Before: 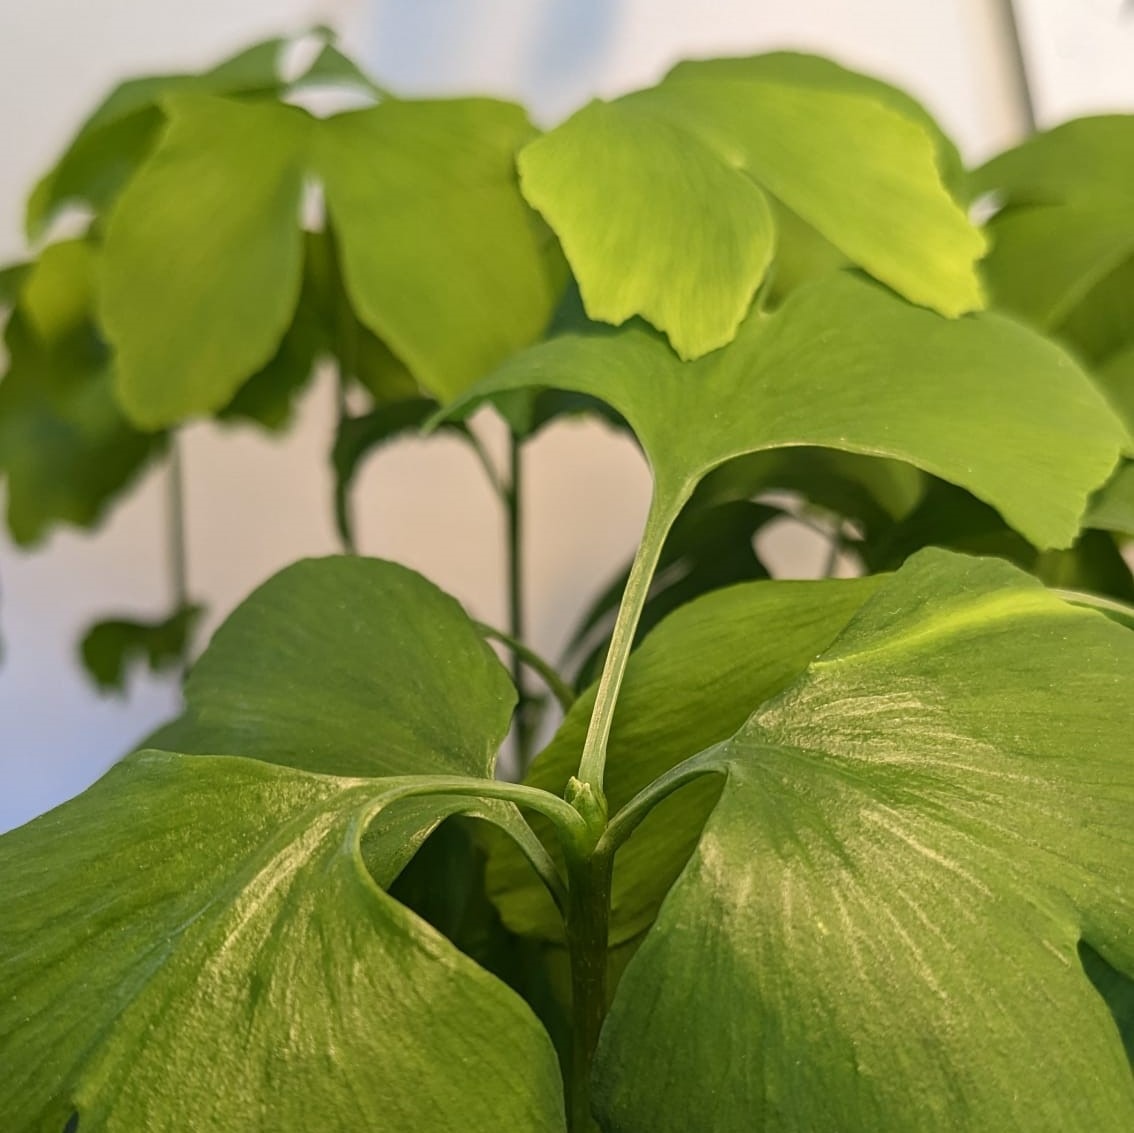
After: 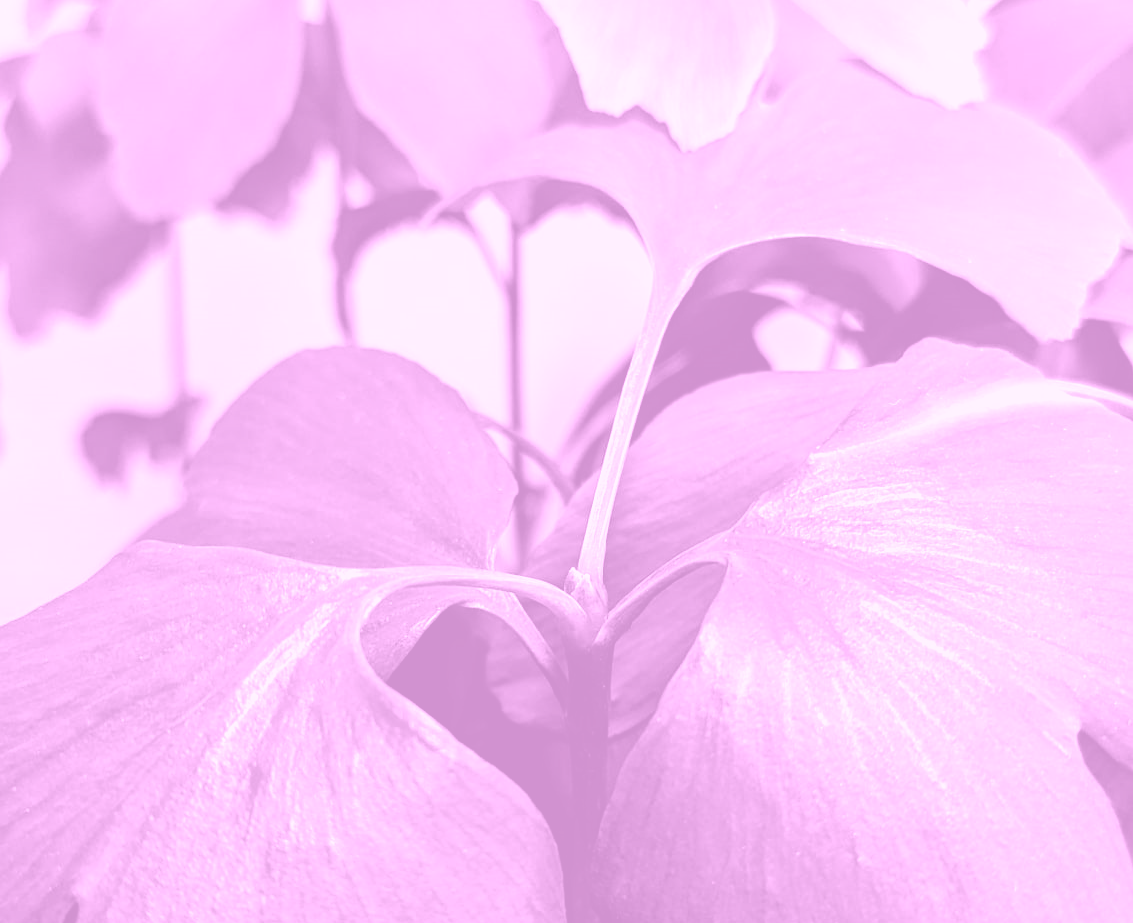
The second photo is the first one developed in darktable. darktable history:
colorize: hue 331.2°, saturation 75%, source mix 30.28%, lightness 70.52%, version 1
crop and rotate: top 18.507%
color balance rgb: on, module defaults
filmic rgb: black relative exposure -8.2 EV, white relative exposure 2.2 EV, threshold 3 EV, hardness 7.11, latitude 85.74%, contrast 1.696, highlights saturation mix -4%, shadows ↔ highlights balance -2.69%, color science v5 (2021), contrast in shadows safe, contrast in highlights safe, enable highlight reconstruction true
levels: levels [0, 0.43, 0.859]
